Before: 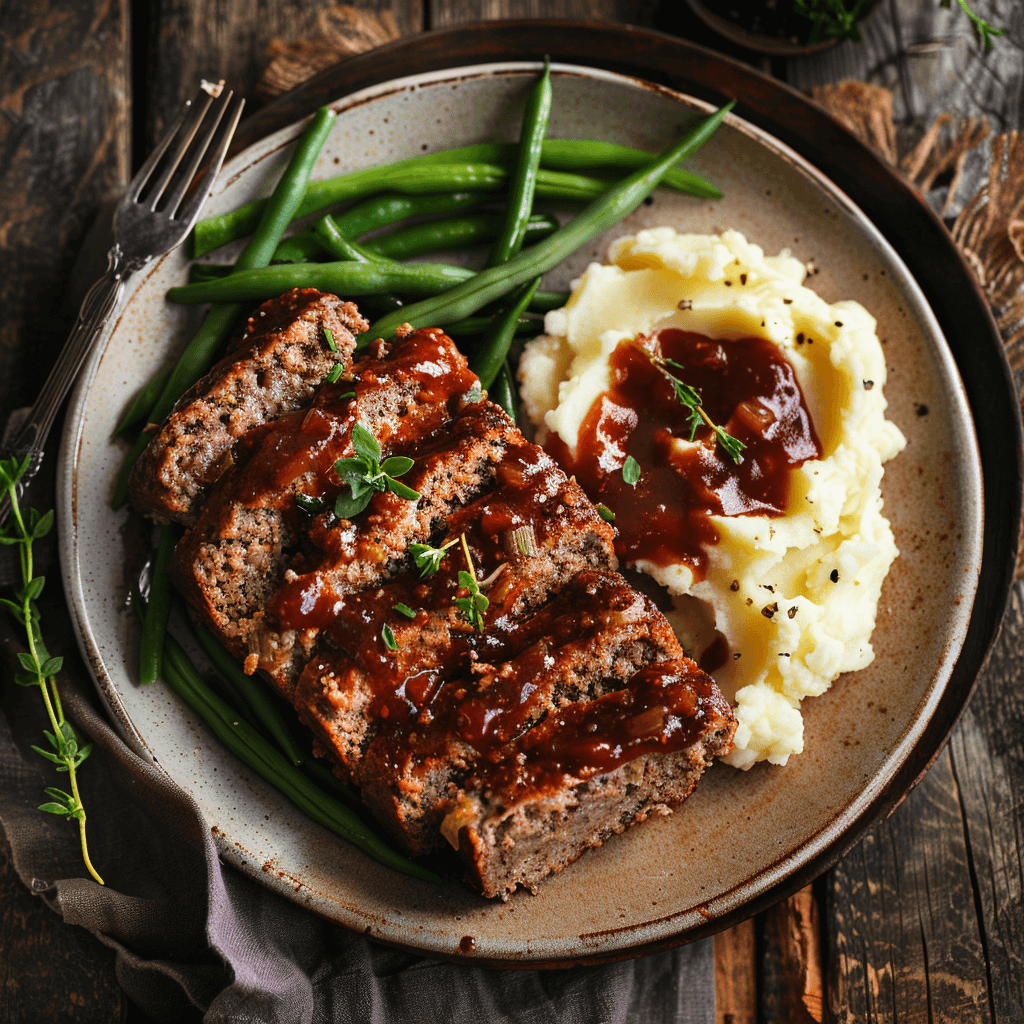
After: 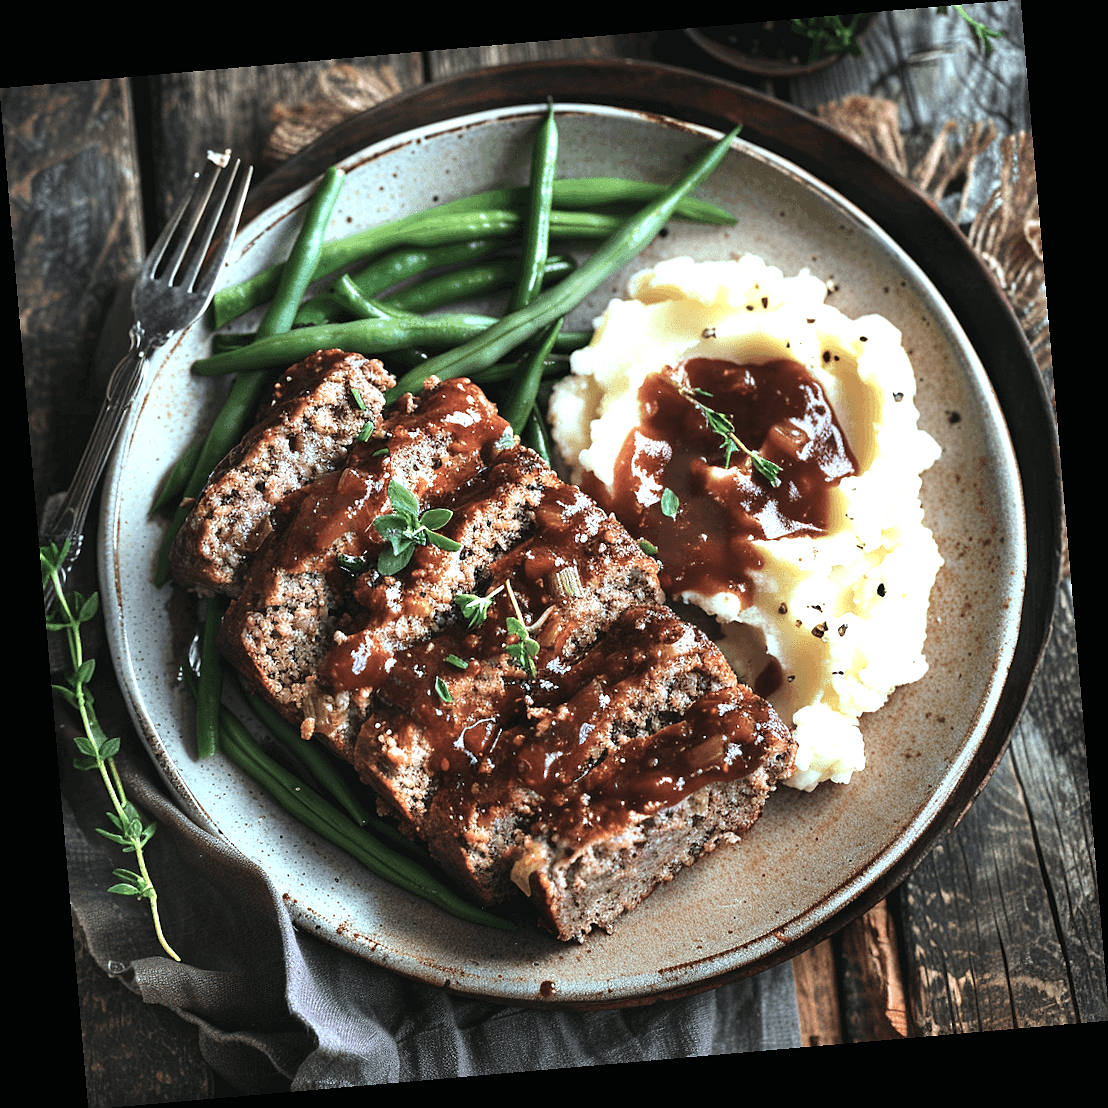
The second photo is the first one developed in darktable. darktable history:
white balance: red 0.978, blue 0.999
rotate and perspective: rotation -4.98°, automatic cropping off
color correction: highlights a* -12.64, highlights b* -18.1, saturation 0.7
exposure: black level correction 0, exposure 0.95 EV, compensate exposure bias true, compensate highlight preservation false
sharpen: radius 1
